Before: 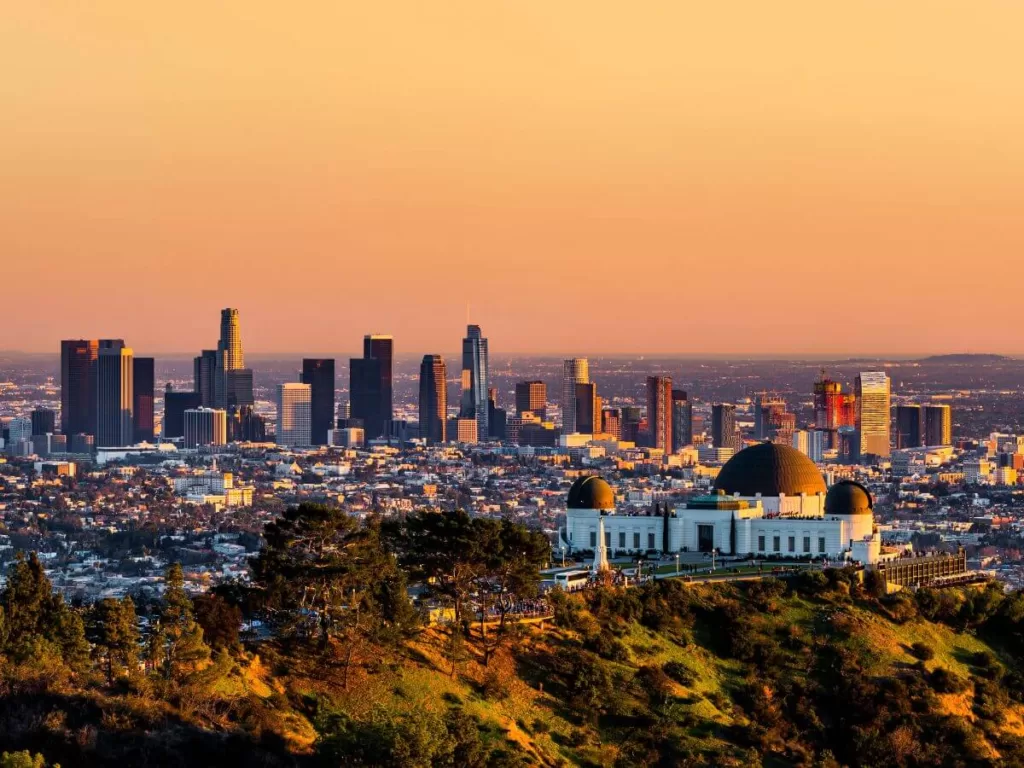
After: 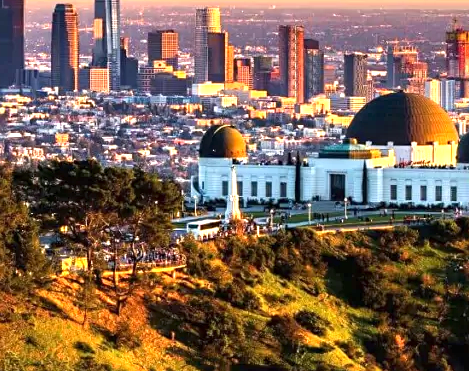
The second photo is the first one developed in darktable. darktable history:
exposure: black level correction 0, exposure 1.198 EV, compensate exposure bias true, compensate highlight preservation false
crop: left 35.976%, top 45.819%, right 18.162%, bottom 5.807%
sharpen: amount 0.2
